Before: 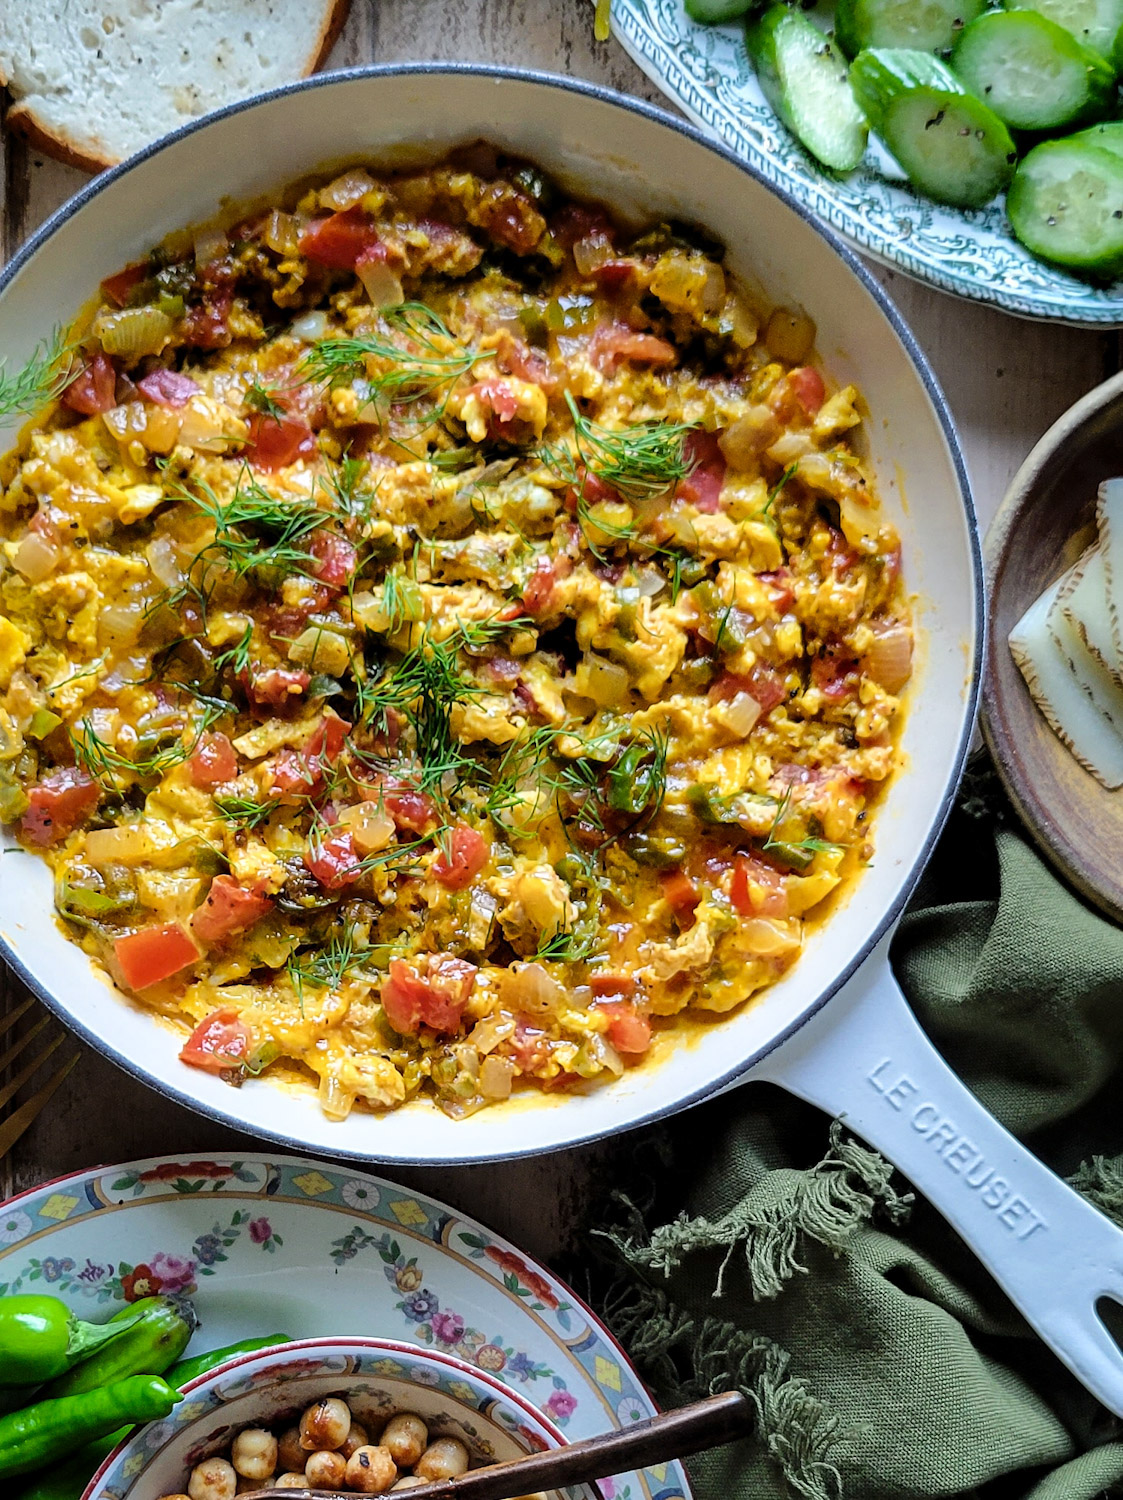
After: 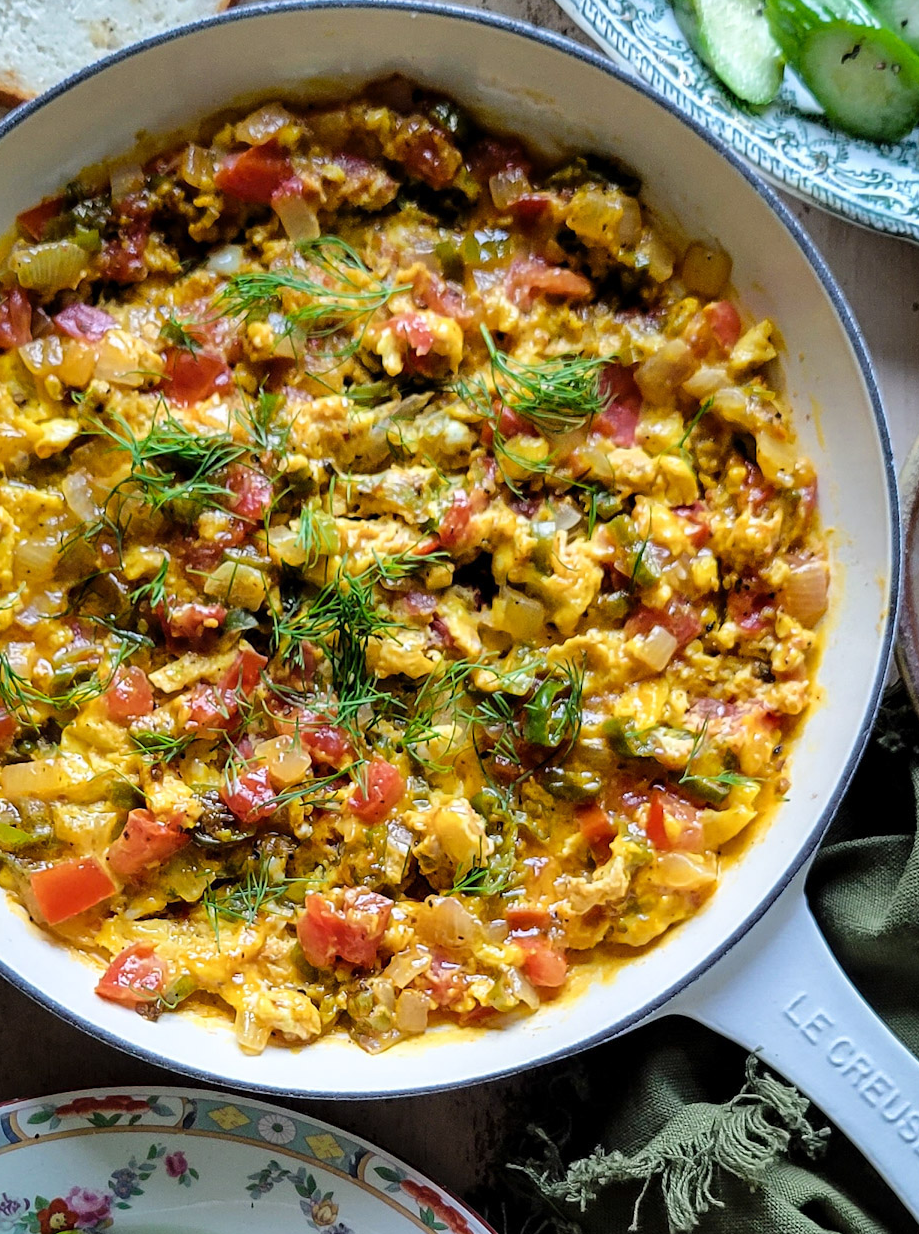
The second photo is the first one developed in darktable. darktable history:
crop and rotate: left 7.562%, top 4.42%, right 10.594%, bottom 13.268%
exposure: compensate highlight preservation false
